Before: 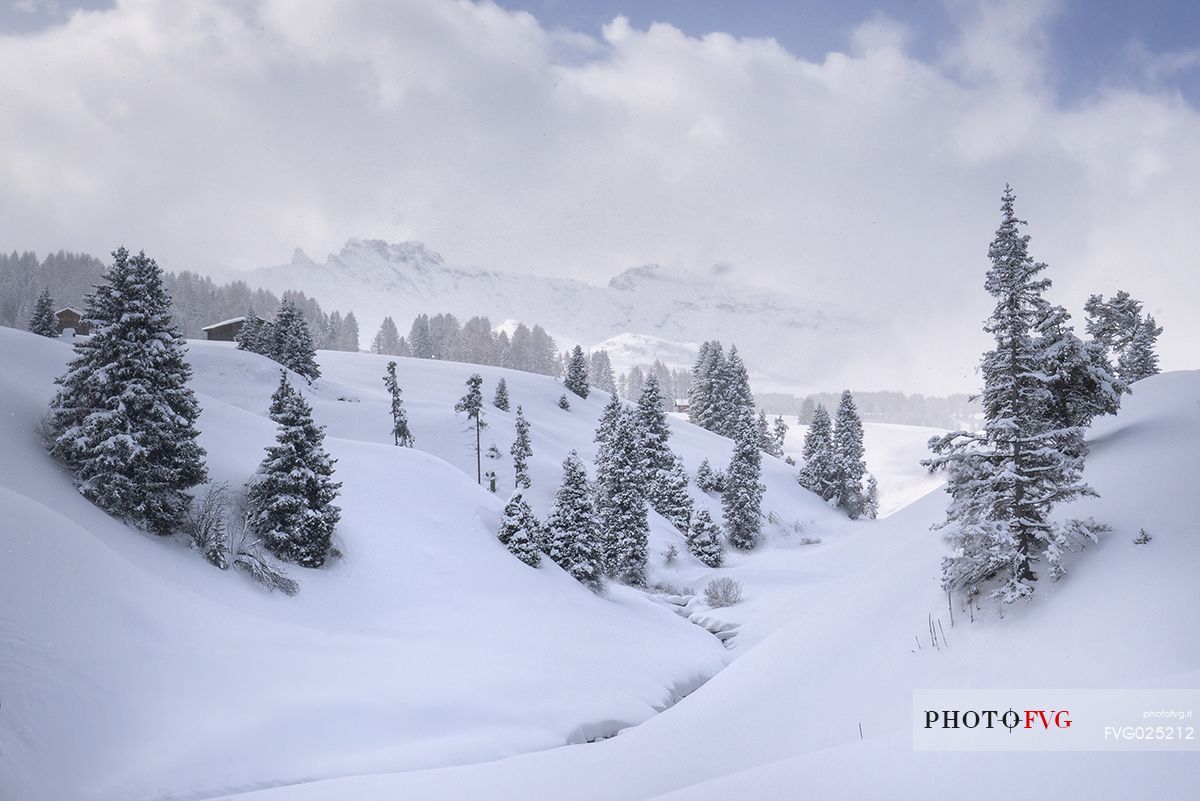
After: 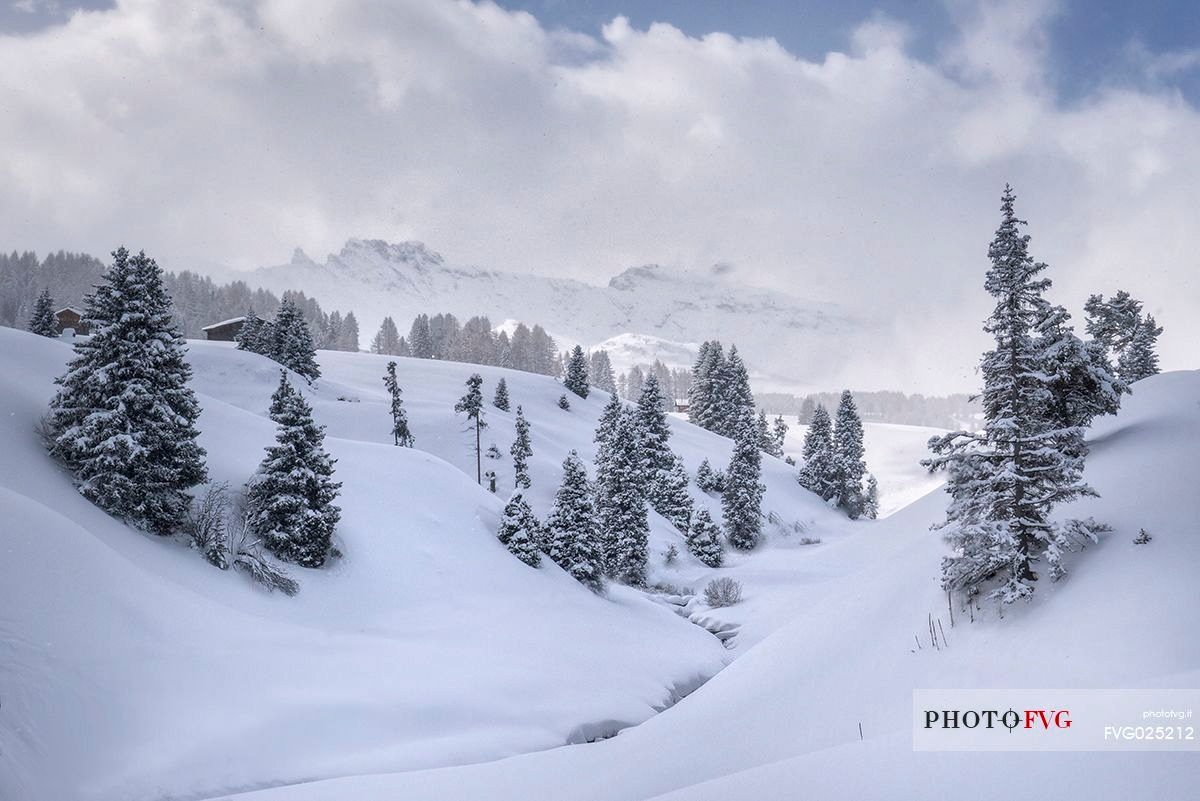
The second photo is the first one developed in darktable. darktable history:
local contrast: on, module defaults
shadows and highlights: shadows 35, highlights -35, soften with gaussian
